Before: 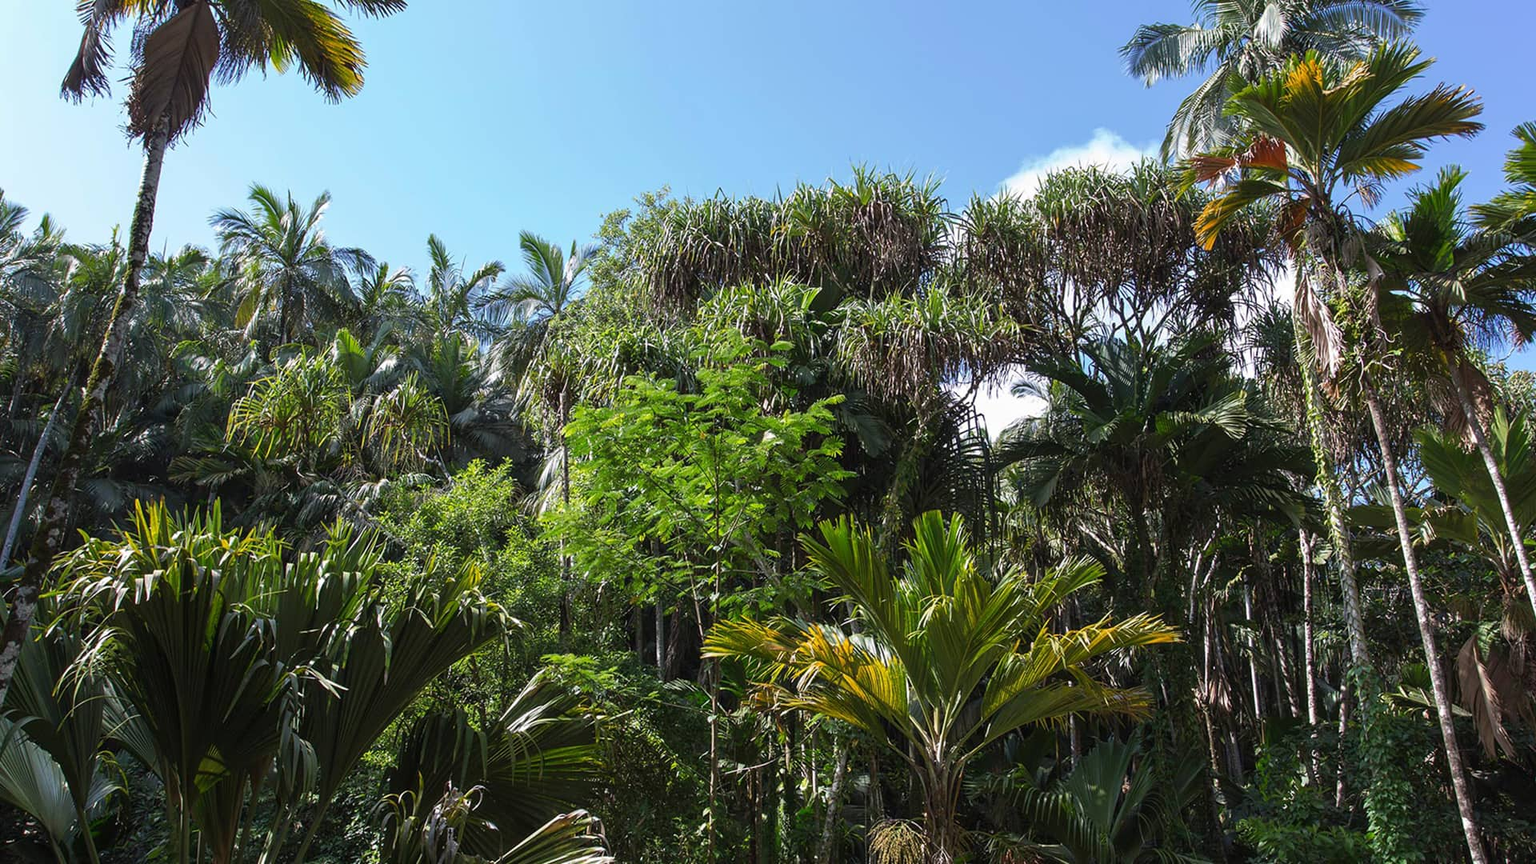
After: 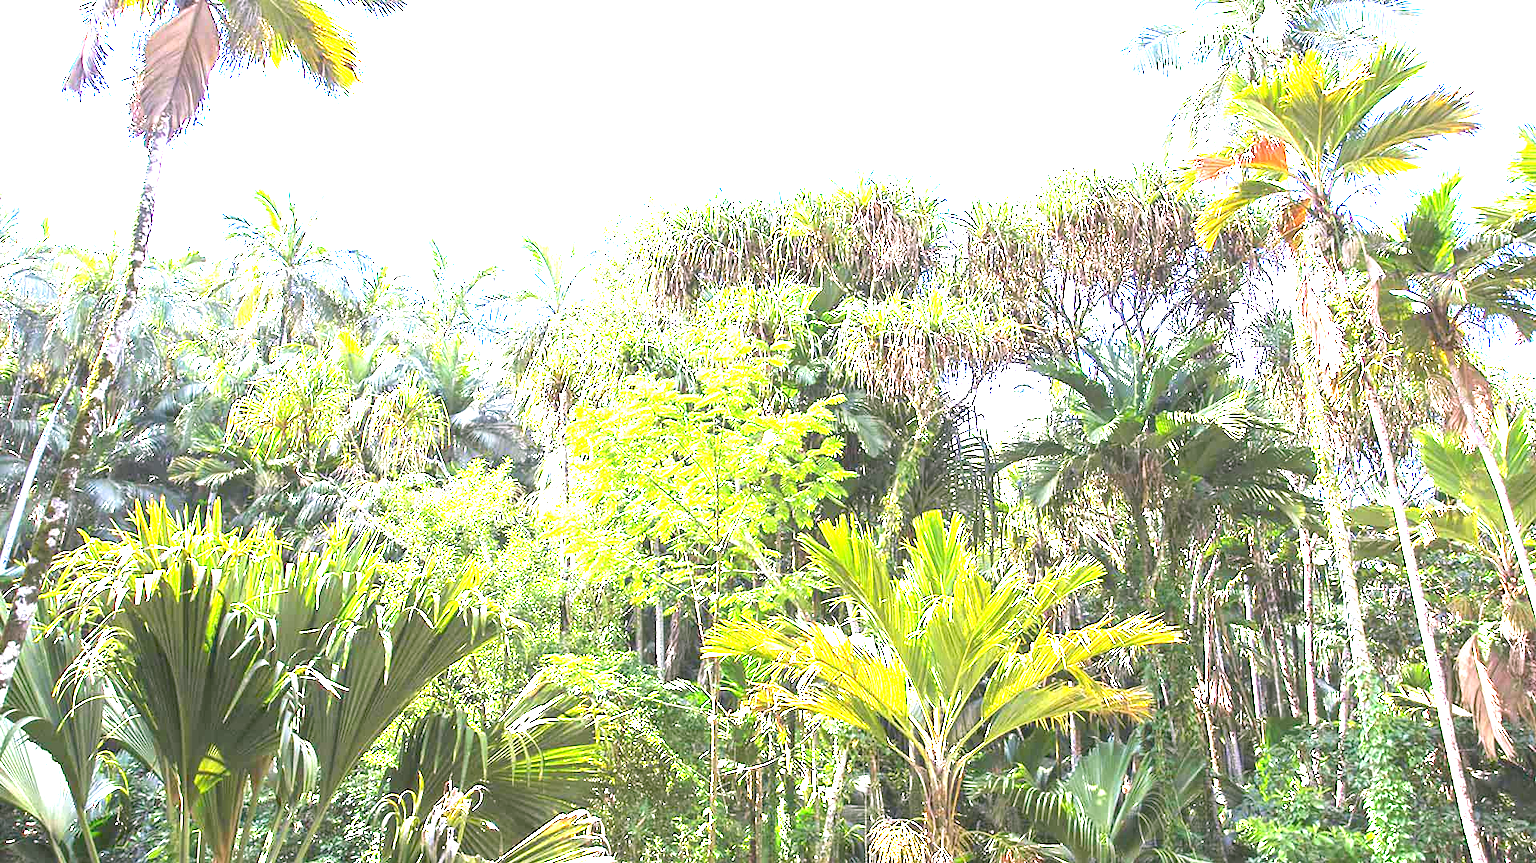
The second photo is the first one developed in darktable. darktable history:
exposure: black level correction 0, exposure 4 EV, compensate exposure bias true, compensate highlight preservation false
crop: bottom 0.071%
white balance: red 1.004, blue 1.096
color correction: highlights a* 4.02, highlights b* 4.98, shadows a* -7.55, shadows b* 4.98
